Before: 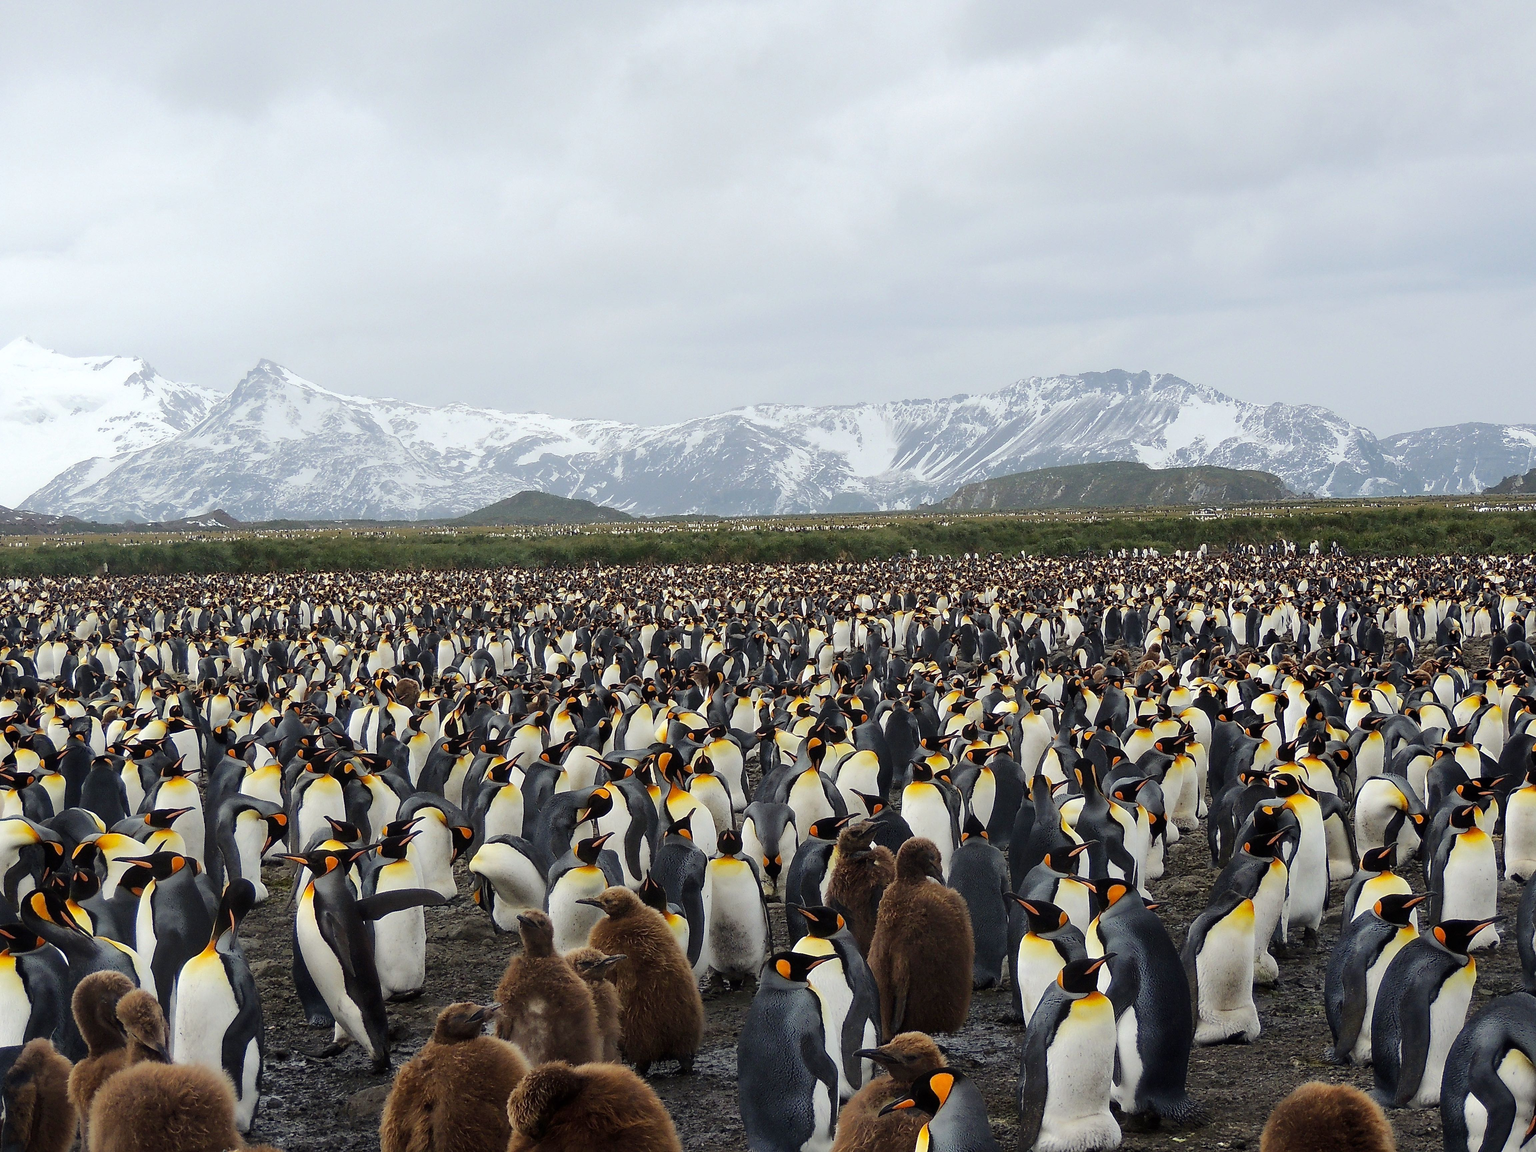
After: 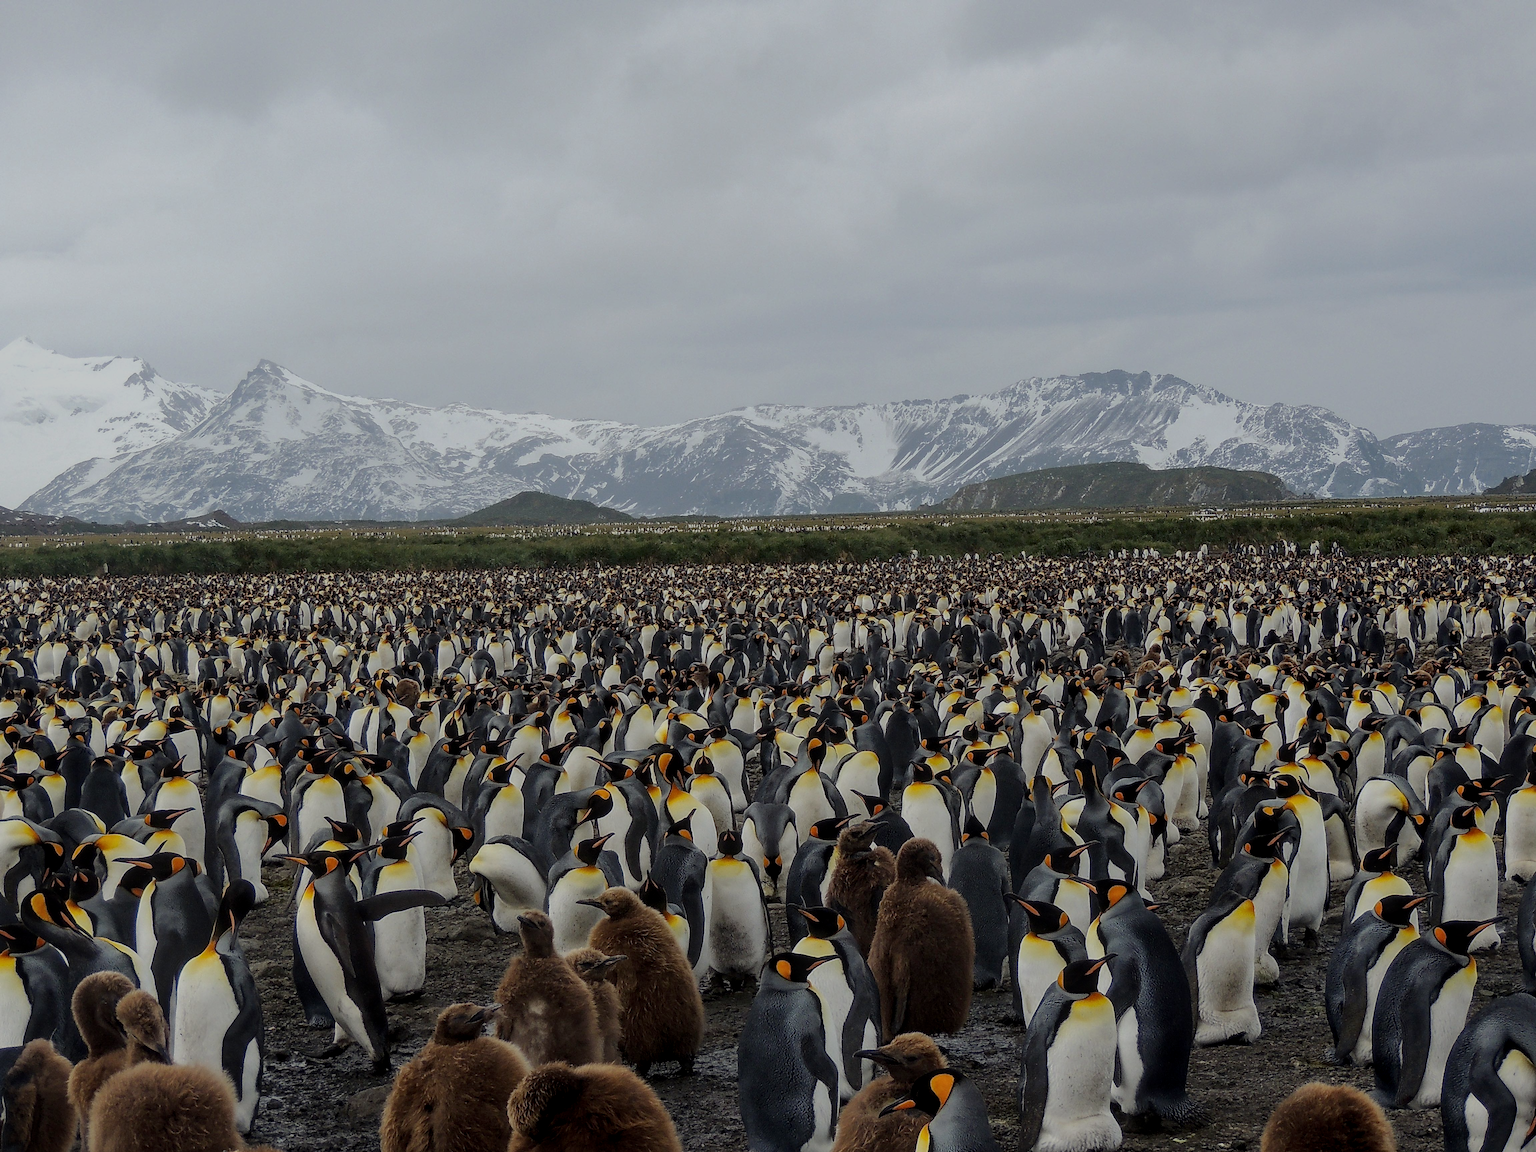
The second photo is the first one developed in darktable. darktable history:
crop: left 0.036%
local contrast: on, module defaults
exposure: black level correction 0, exposure -0.83 EV, compensate highlight preservation false
